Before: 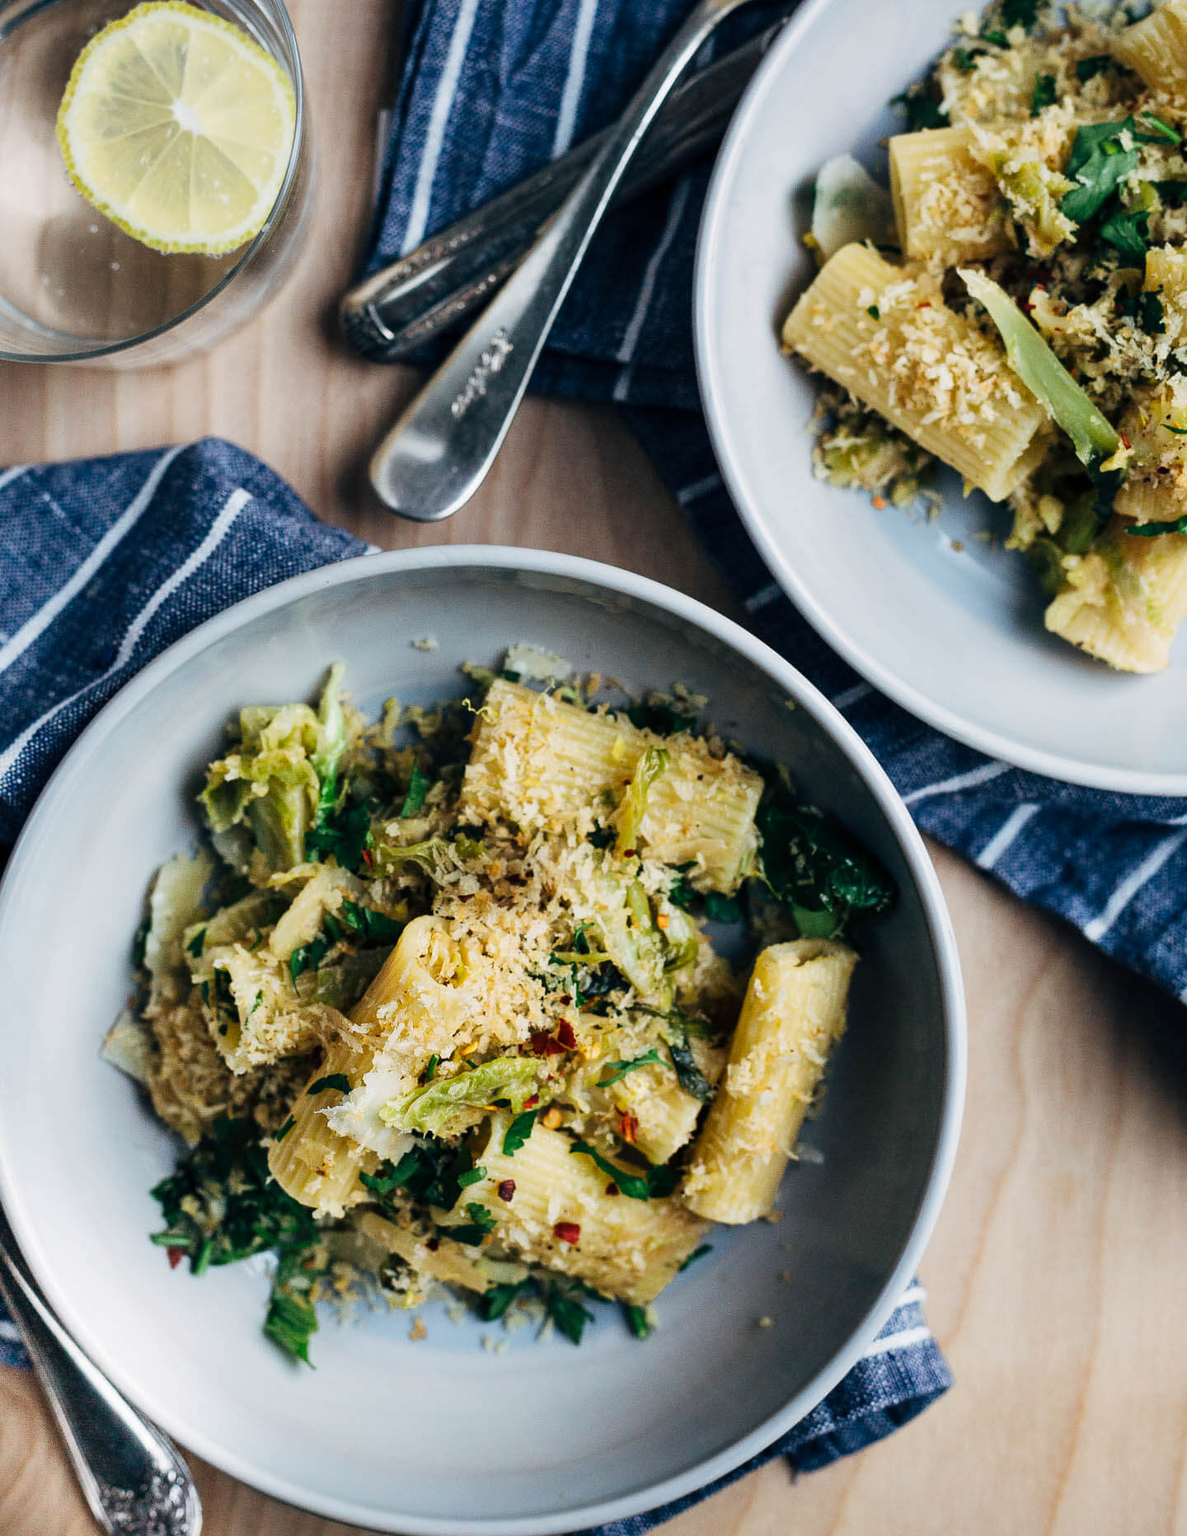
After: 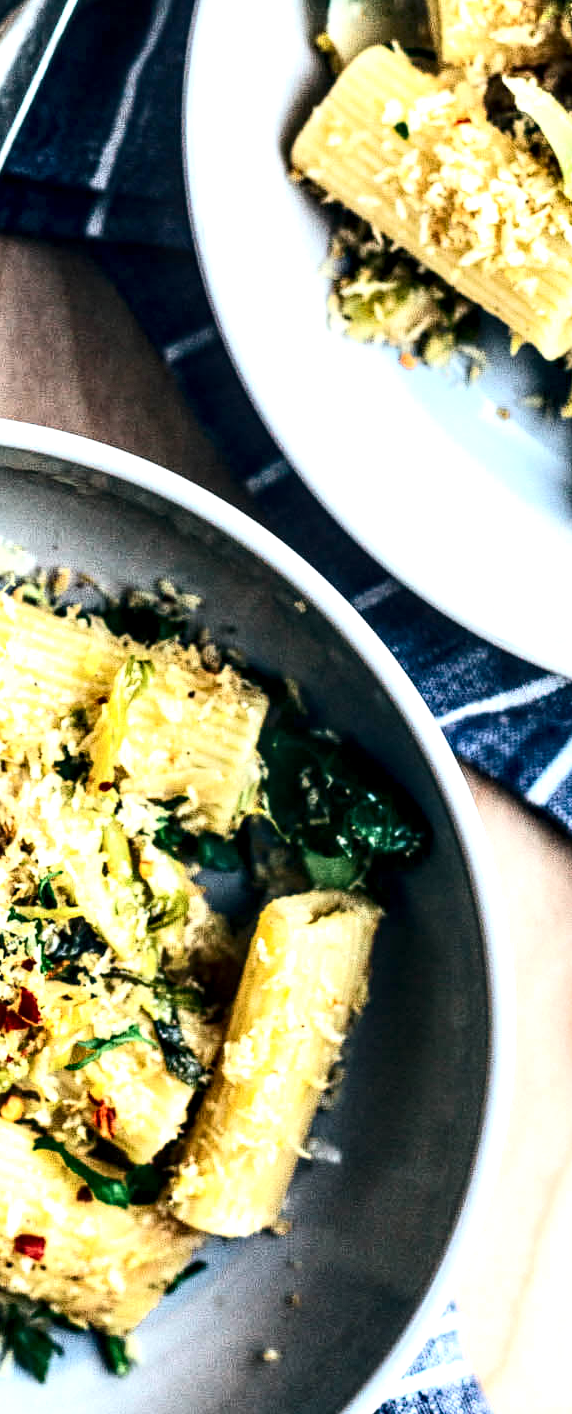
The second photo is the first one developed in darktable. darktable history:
local contrast: highlights 60%, shadows 60%, detail 160%
contrast brightness saturation: contrast 0.28
exposure: exposure 0.999 EV, compensate highlight preservation false
crop: left 45.721%, top 13.393%, right 14.118%, bottom 10.01%
